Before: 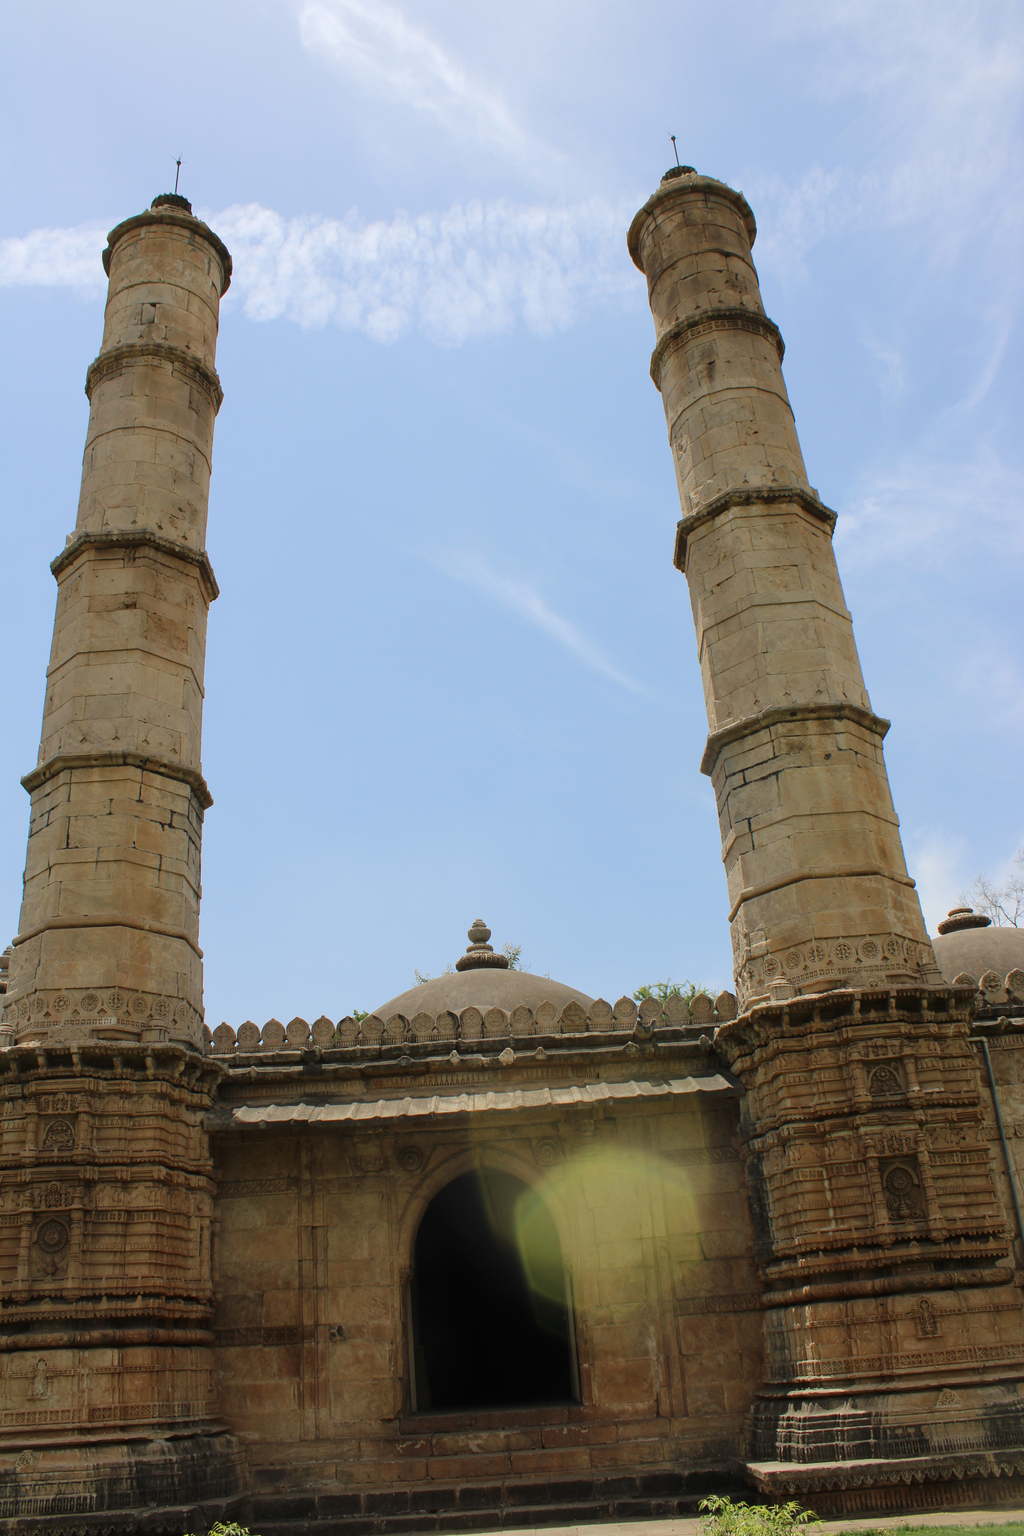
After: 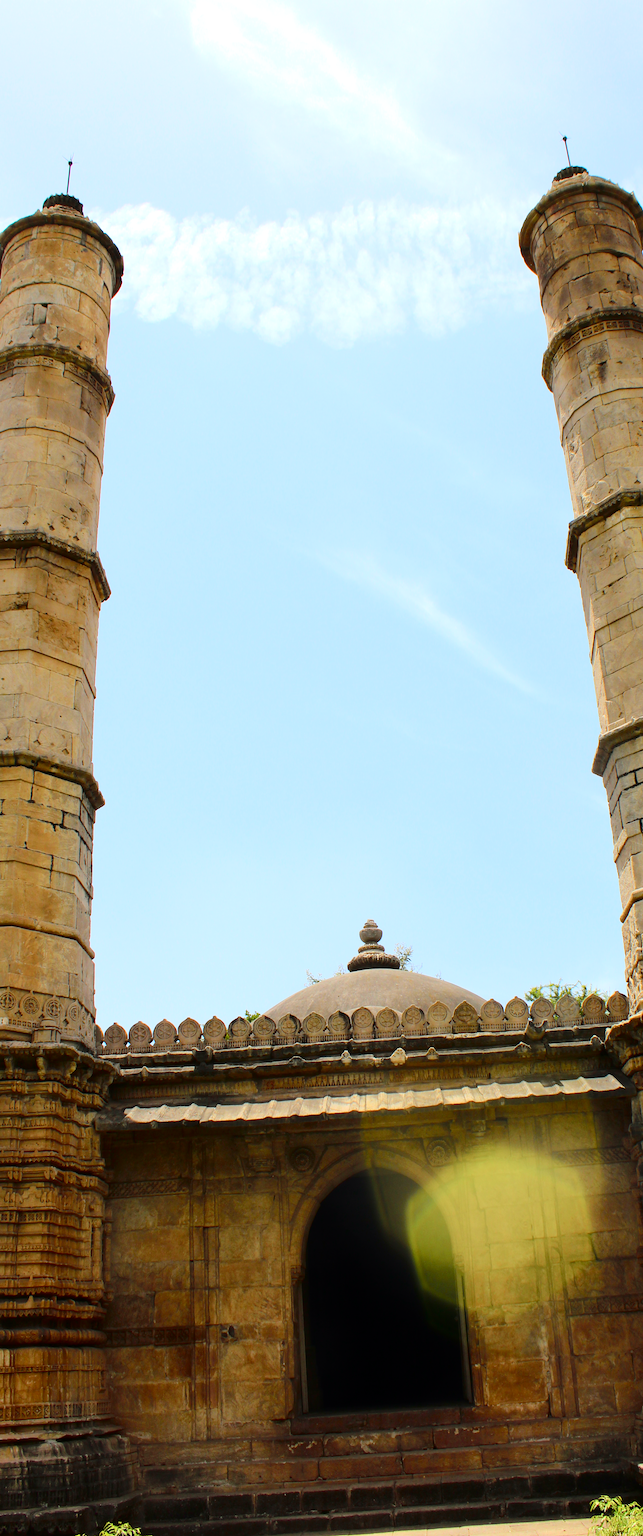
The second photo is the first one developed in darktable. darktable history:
crop: left 10.644%, right 26.528%
exposure: black level correction 0.001, exposure 0.5 EV, compensate exposure bias true, compensate highlight preservation false
tone curve: curves: ch0 [(0, 0) (0.126, 0.061) (0.338, 0.285) (0.494, 0.518) (0.703, 0.762) (1, 1)]; ch1 [(0, 0) (0.364, 0.322) (0.443, 0.441) (0.5, 0.501) (0.55, 0.578) (1, 1)]; ch2 [(0, 0) (0.44, 0.424) (0.501, 0.499) (0.557, 0.564) (0.613, 0.682) (0.707, 0.746) (1, 1)], color space Lab, independent channels, preserve colors none
